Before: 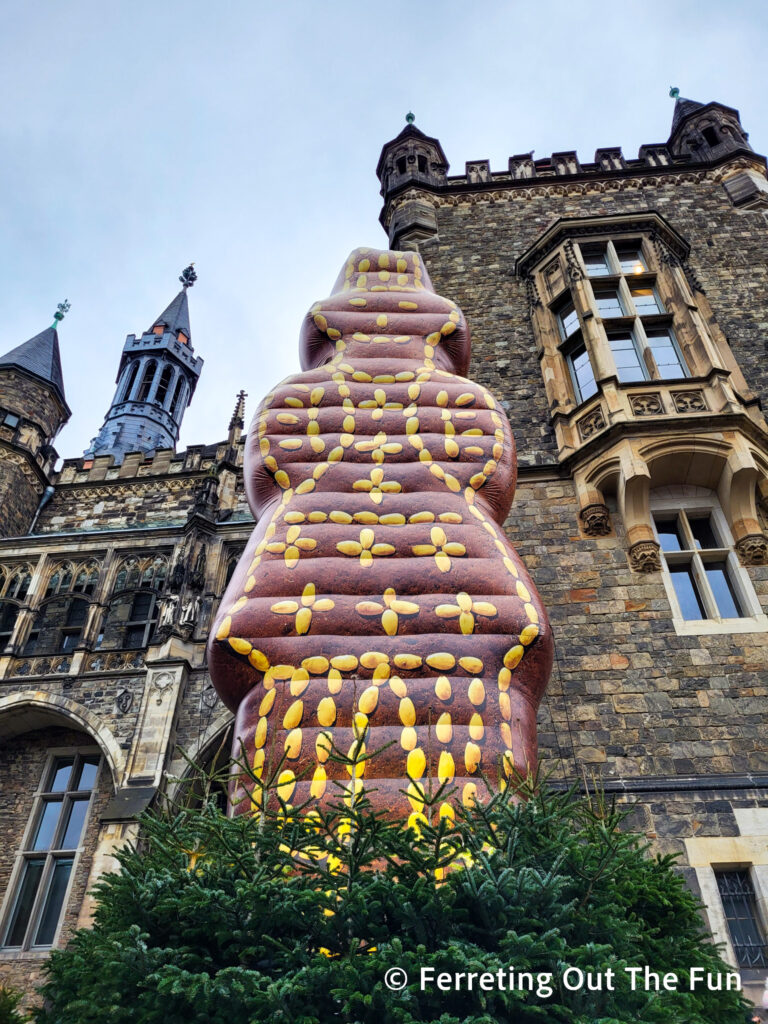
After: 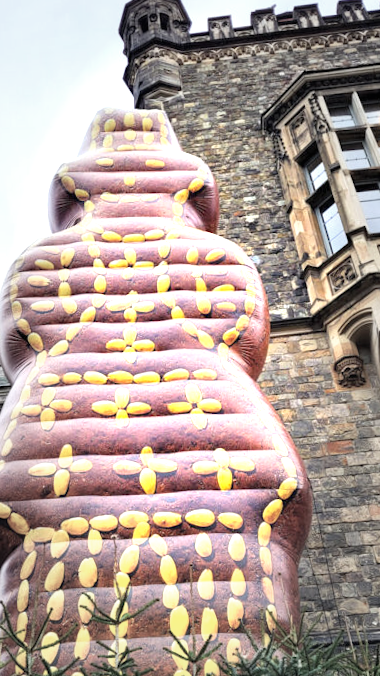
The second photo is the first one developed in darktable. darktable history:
vignetting: fall-off start 48.41%, automatic ratio true, width/height ratio 1.29, unbound false
contrast brightness saturation: contrast 0.05, brightness 0.06, saturation 0.01
crop: left 32.075%, top 10.976%, right 18.355%, bottom 17.596%
exposure: black level correction 0, exposure 1.4 EV, compensate highlight preservation false
rotate and perspective: rotation -2°, crop left 0.022, crop right 0.978, crop top 0.049, crop bottom 0.951
